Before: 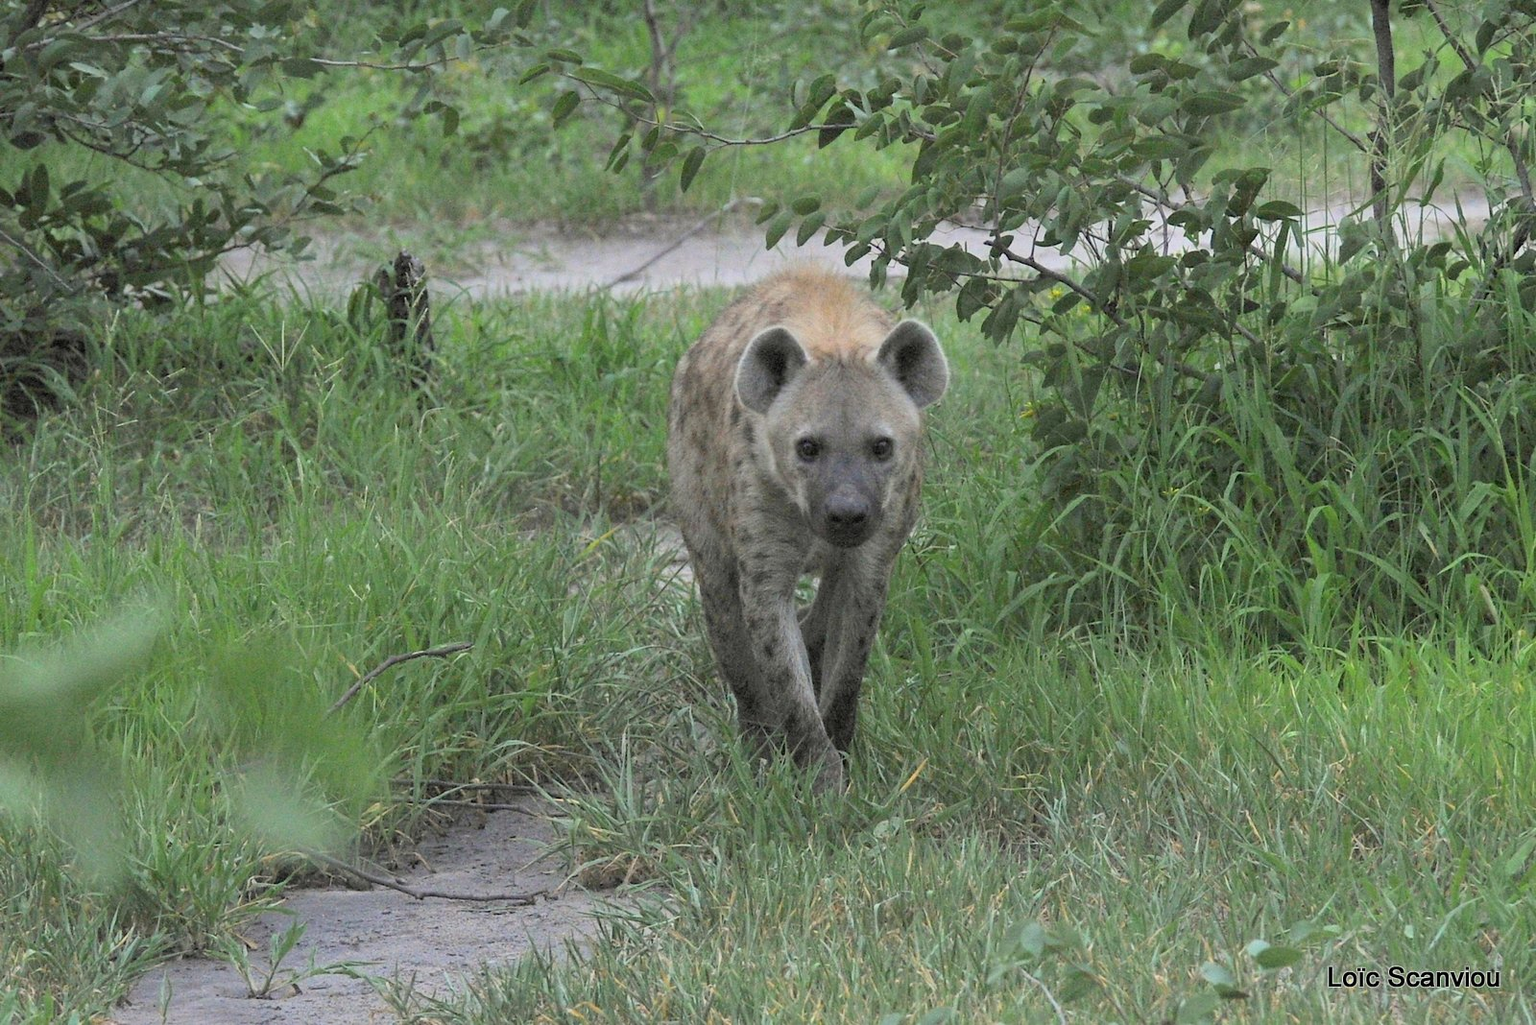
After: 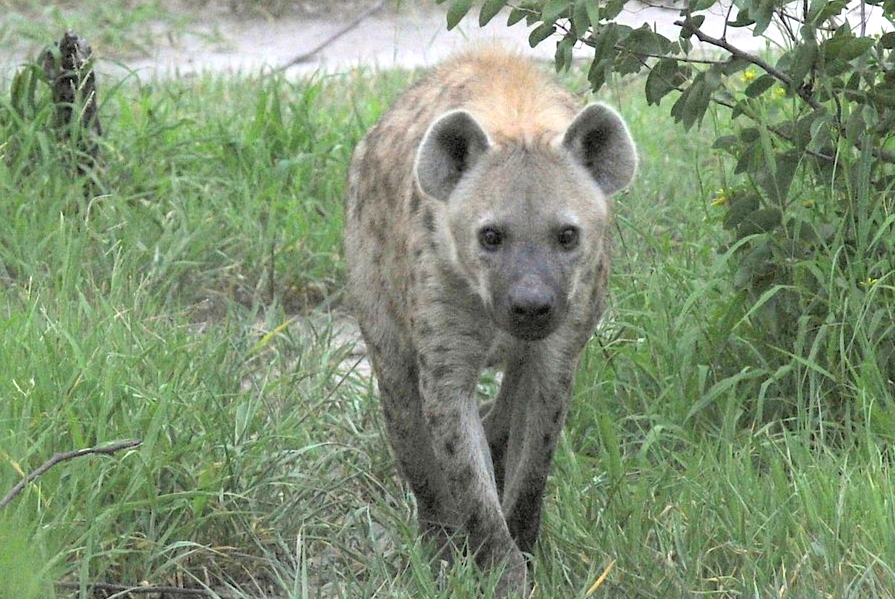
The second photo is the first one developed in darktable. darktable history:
crop and rotate: left 21.959%, top 21.601%, right 22.06%, bottom 22.253%
tone equalizer: -8 EV -0.751 EV, -7 EV -0.72 EV, -6 EV -0.566 EV, -5 EV -0.418 EV, -3 EV 0.381 EV, -2 EV 0.6 EV, -1 EV 0.675 EV, +0 EV 0.724 EV
